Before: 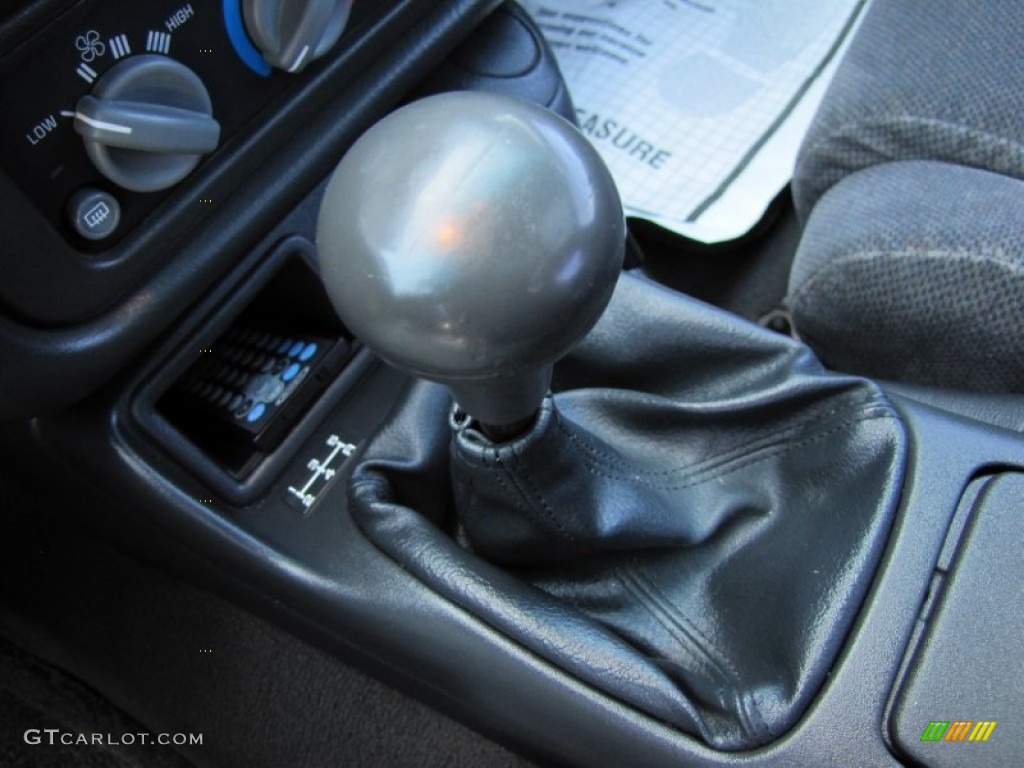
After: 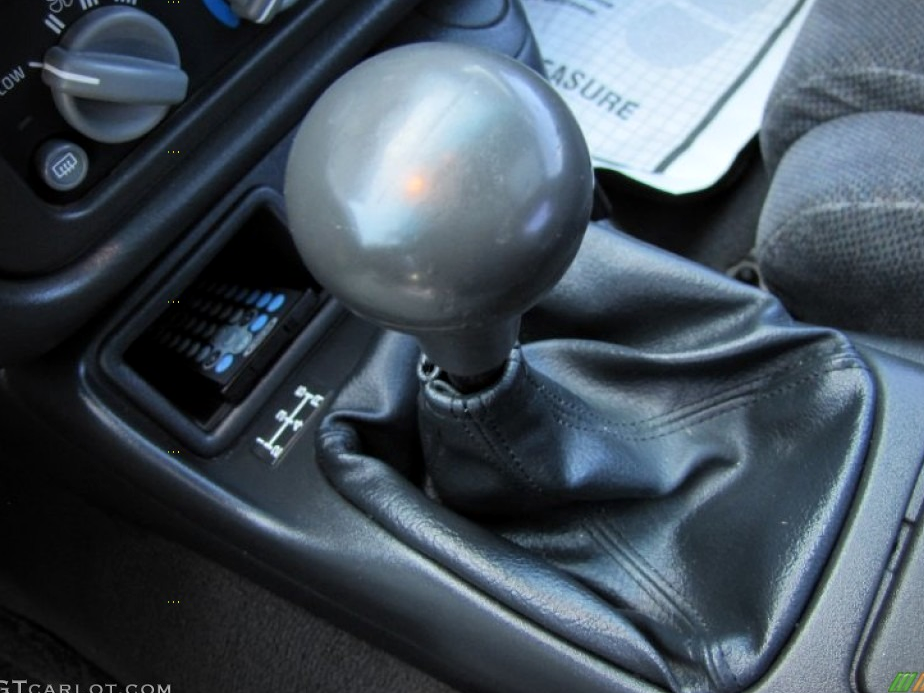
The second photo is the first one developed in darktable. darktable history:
vignetting: fall-off start 91.59%, brightness -0.292
crop: left 3.209%, top 6.469%, right 6.517%, bottom 3.209%
exposure: compensate highlight preservation false
local contrast: mode bilateral grid, contrast 20, coarseness 50, detail 119%, midtone range 0.2
